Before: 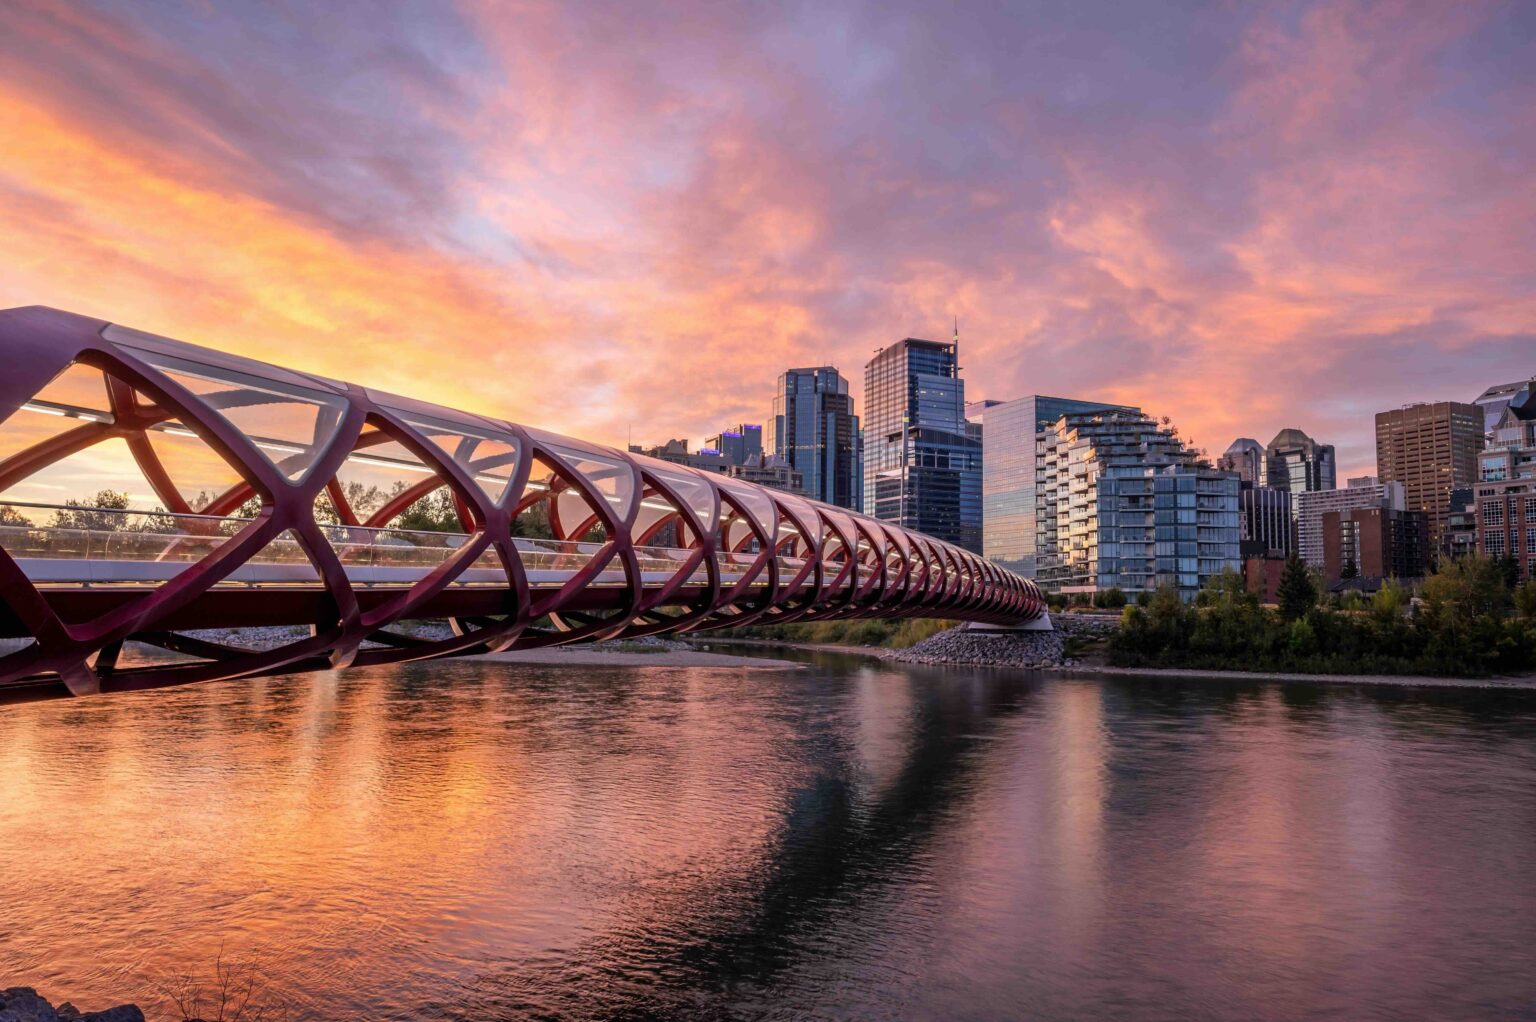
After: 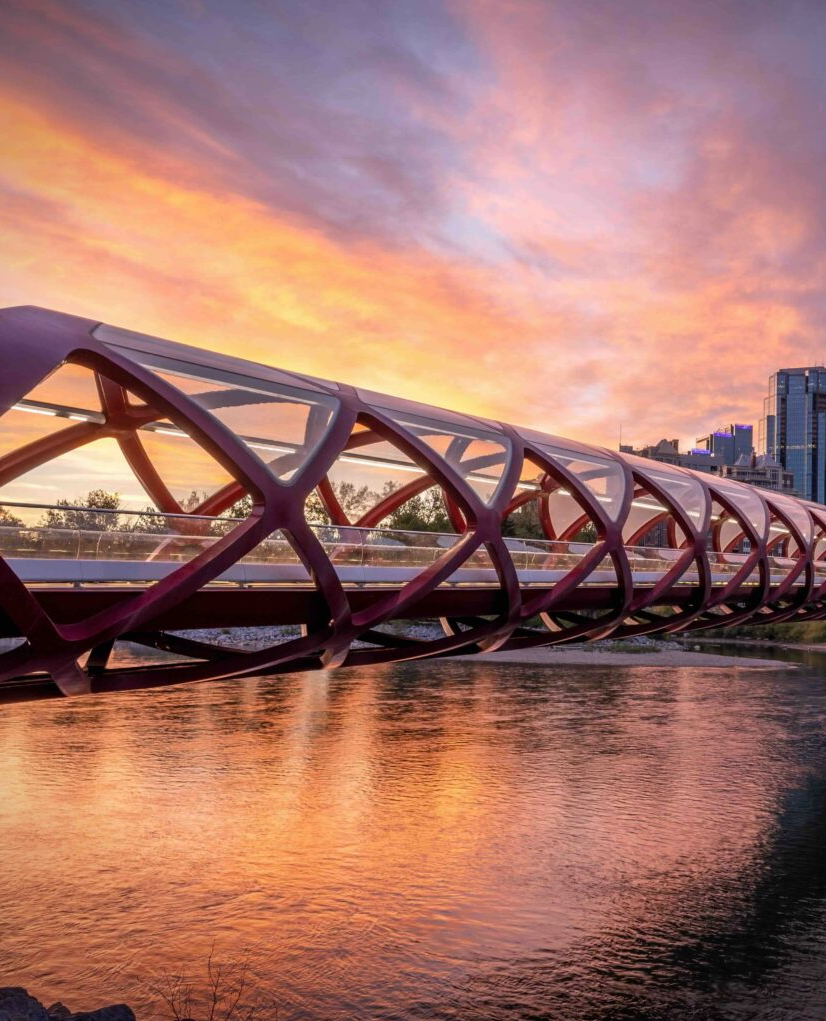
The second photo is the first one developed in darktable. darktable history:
vignetting: saturation 0, unbound false
crop: left 0.587%, right 45.588%, bottom 0.086%
